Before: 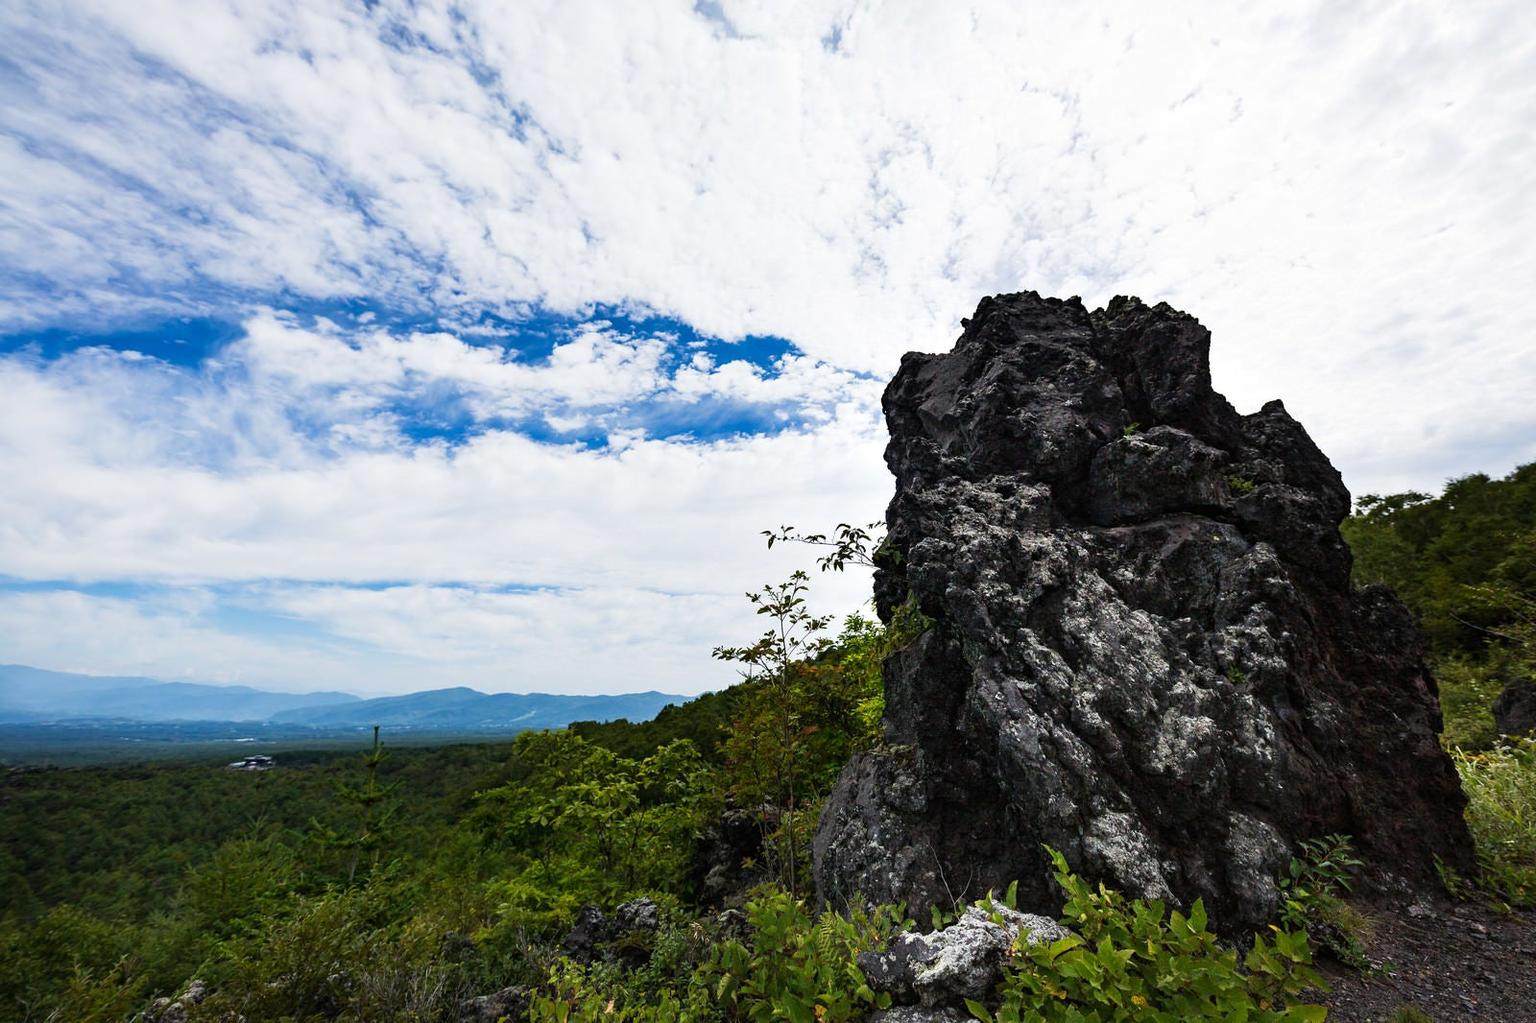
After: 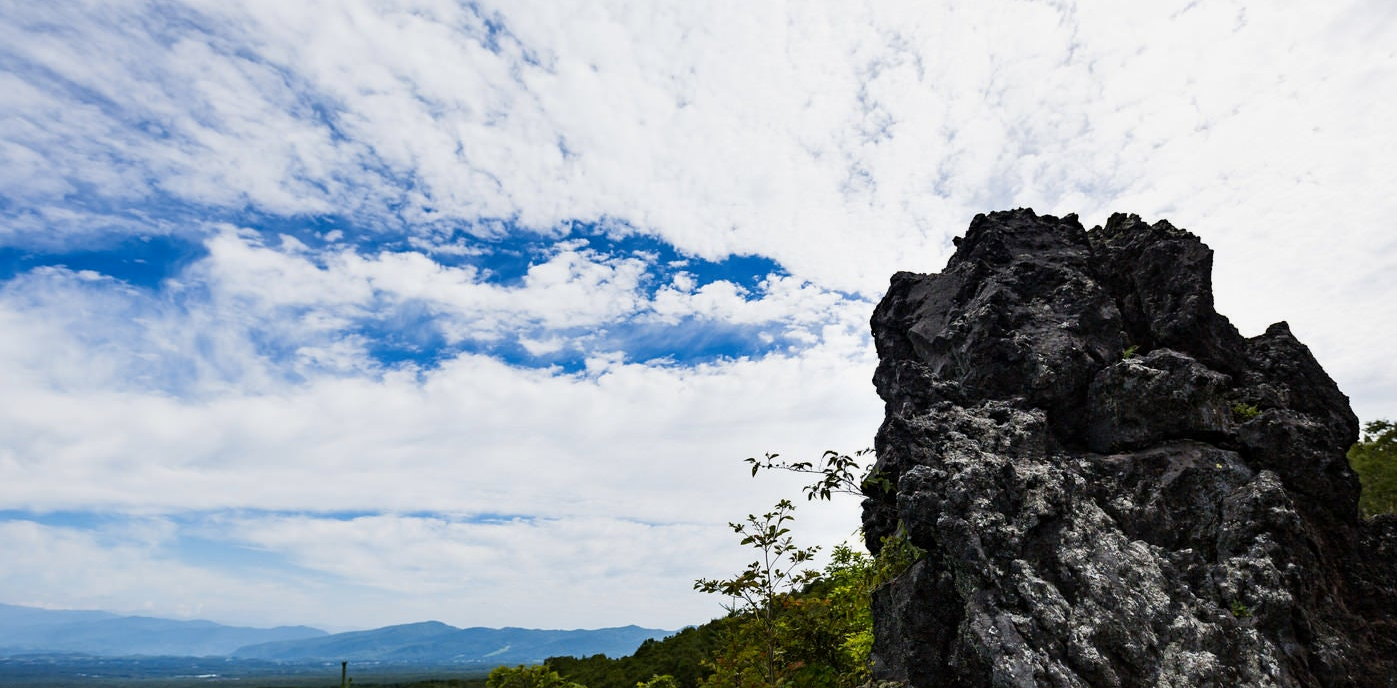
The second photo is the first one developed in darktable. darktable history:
crop: left 3.015%, top 8.969%, right 9.647%, bottom 26.457%
exposure: black level correction 0.001, exposure -0.125 EV, compensate exposure bias true, compensate highlight preservation false
color contrast: green-magenta contrast 0.81
